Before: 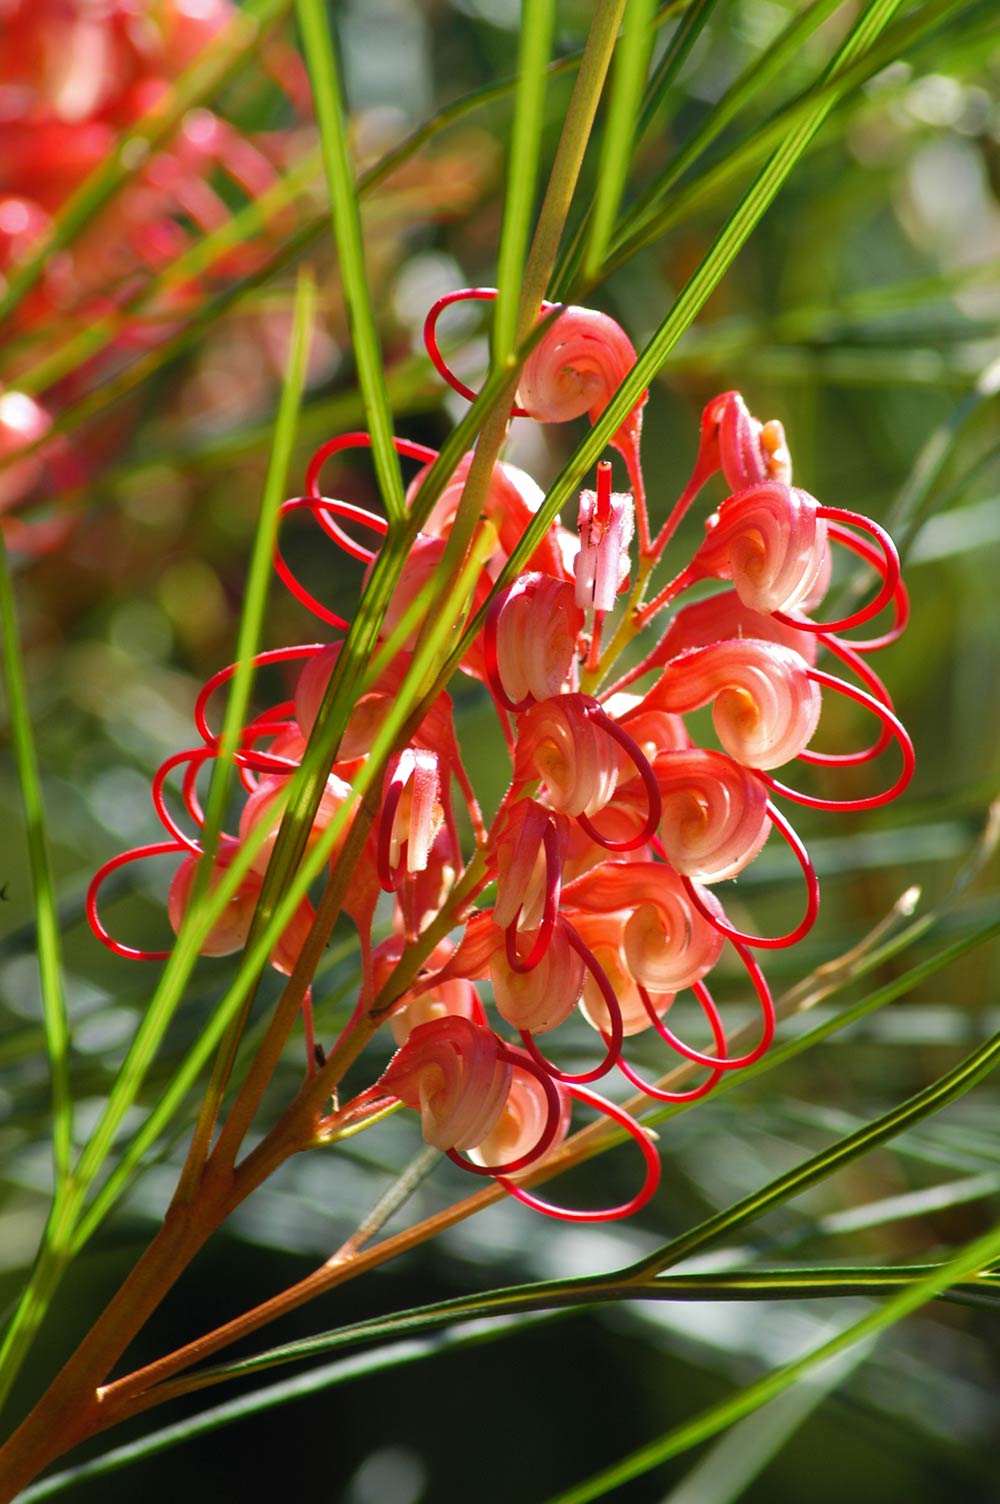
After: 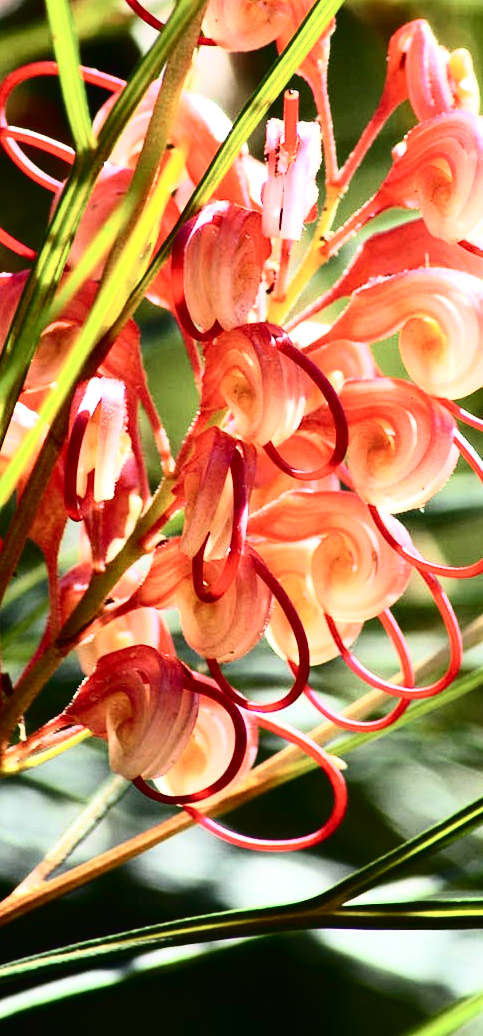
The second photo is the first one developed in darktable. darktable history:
tone curve: curves: ch0 [(0, 0) (0.003, 0.006) (0.011, 0.008) (0.025, 0.011) (0.044, 0.015) (0.069, 0.019) (0.1, 0.023) (0.136, 0.03) (0.177, 0.042) (0.224, 0.065) (0.277, 0.103) (0.335, 0.177) (0.399, 0.294) (0.468, 0.463) (0.543, 0.639) (0.623, 0.805) (0.709, 0.909) (0.801, 0.967) (0.898, 0.989) (1, 1)], color space Lab, independent channels, preserve colors none
exposure: black level correction -0.001, exposure 0.54 EV, compensate highlight preservation false
crop: left 31.372%, top 24.71%, right 20.256%, bottom 6.403%
